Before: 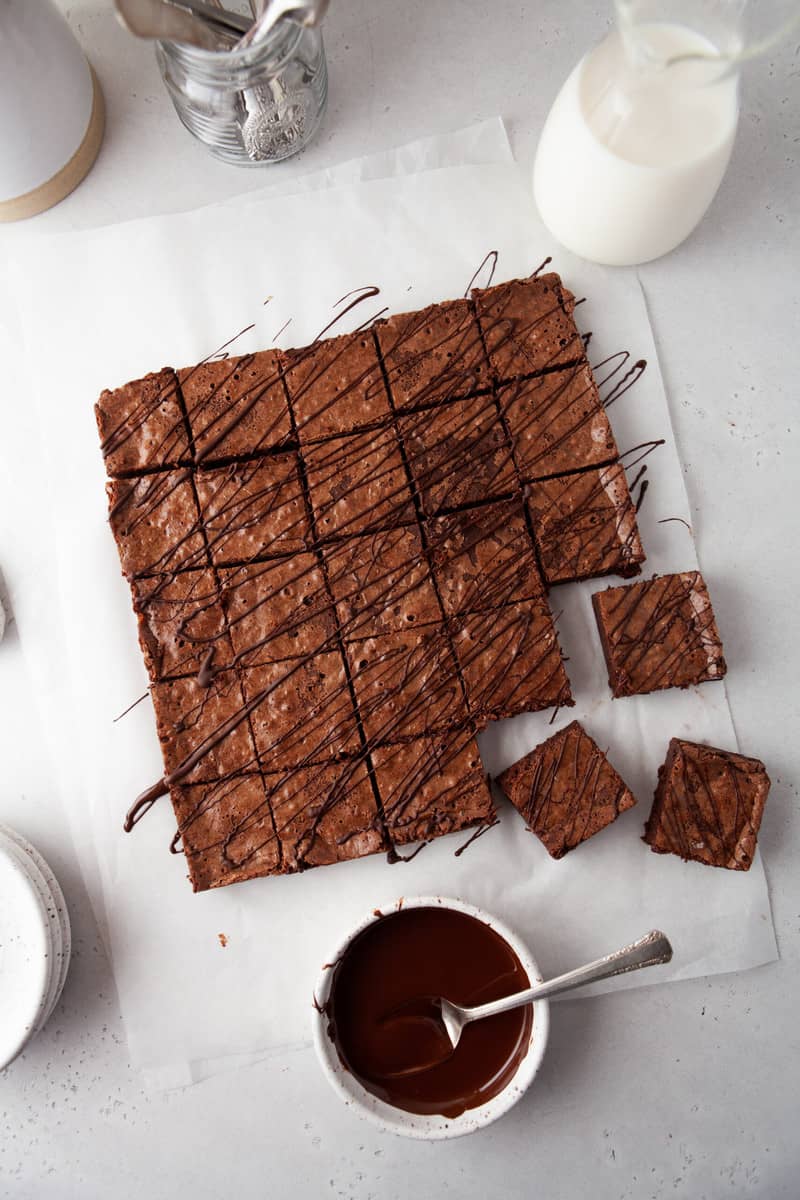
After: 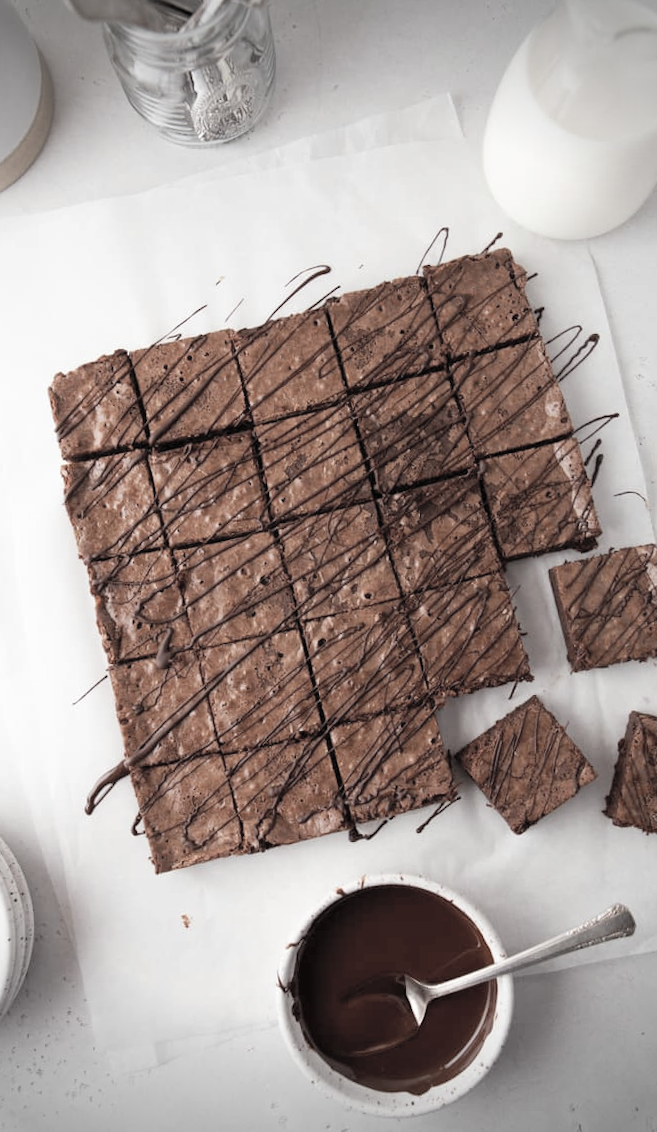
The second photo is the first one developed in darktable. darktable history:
crop and rotate: angle 1°, left 4.281%, top 0.642%, right 11.383%, bottom 2.486%
contrast brightness saturation: brightness 0.18, saturation -0.5
vignetting: fall-off radius 31.48%, brightness -0.472
